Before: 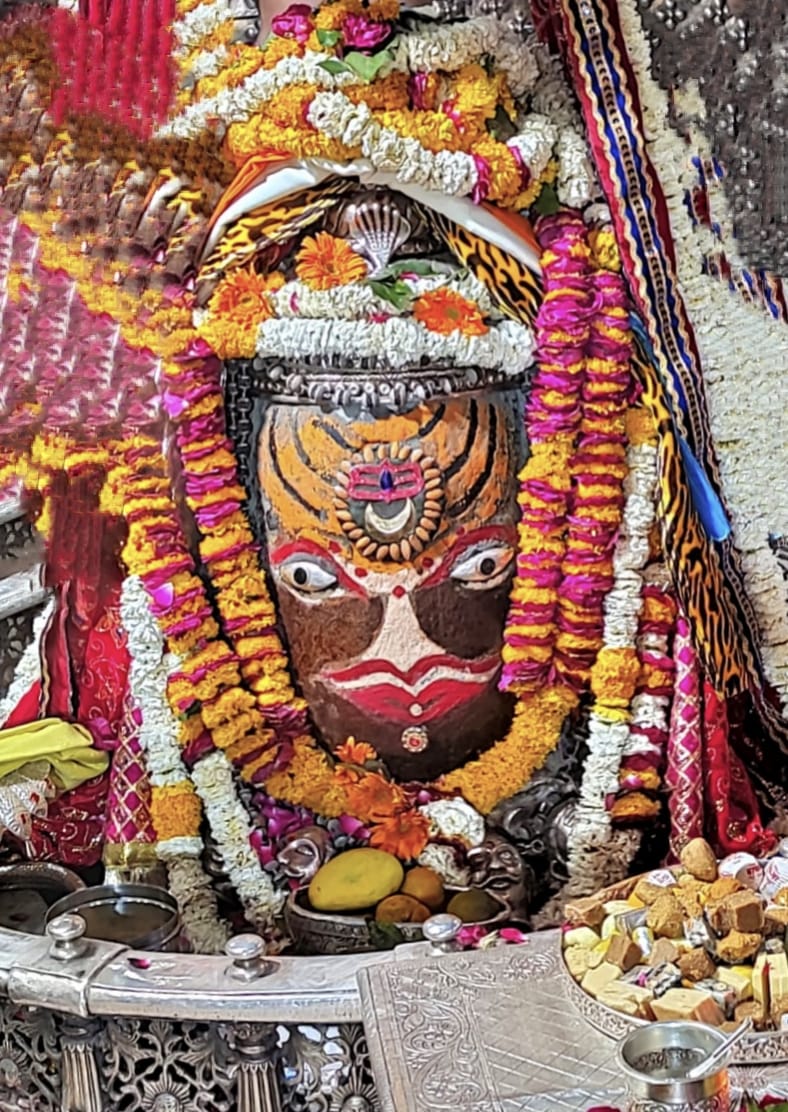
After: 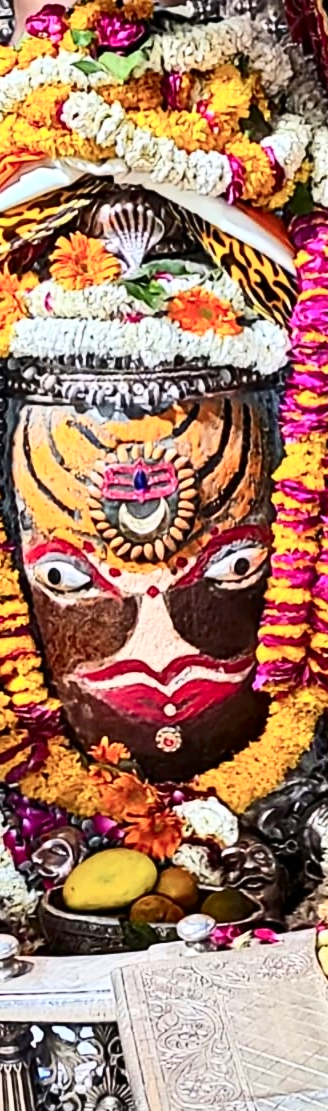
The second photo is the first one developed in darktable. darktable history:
crop: left 31.229%, right 27.105%
contrast brightness saturation: contrast 0.4, brightness 0.1, saturation 0.21
